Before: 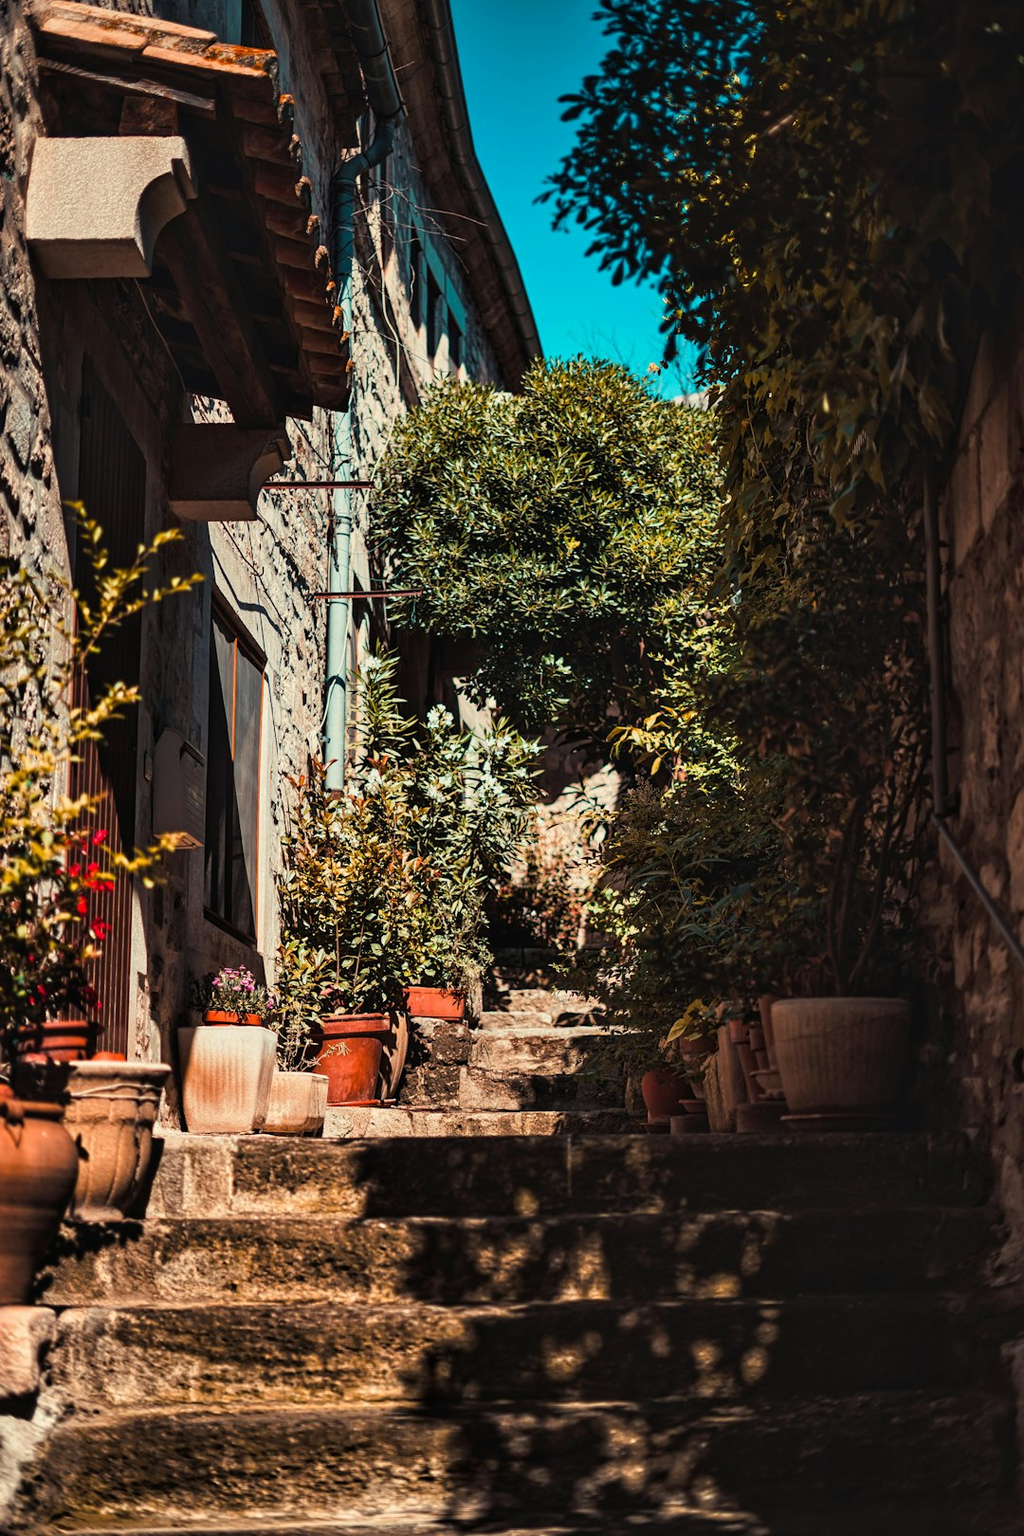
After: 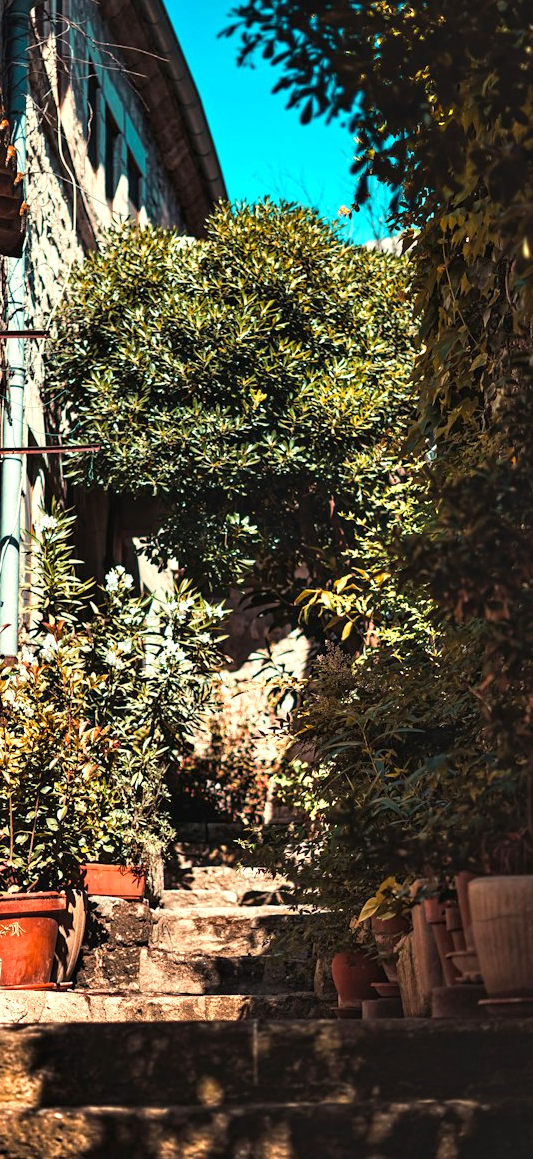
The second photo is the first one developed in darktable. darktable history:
exposure: exposure 0.6 EV, compensate highlight preservation false
crop: left 31.954%, top 10.934%, right 18.662%, bottom 17.484%
